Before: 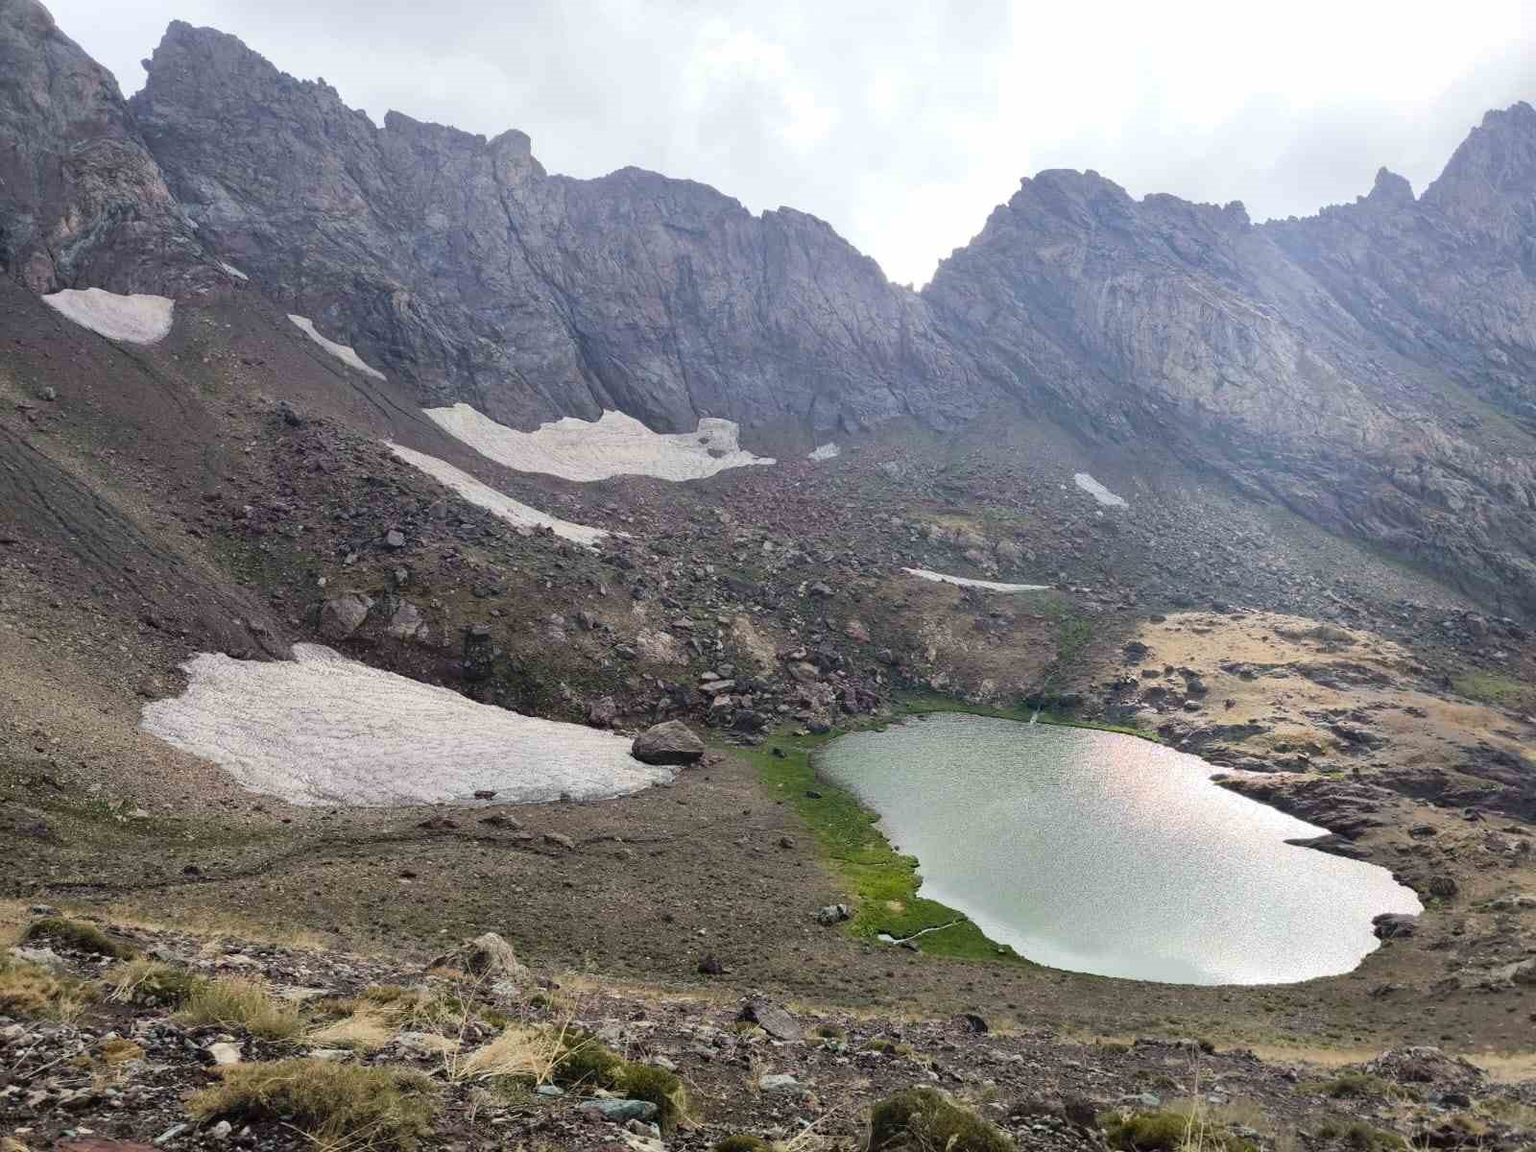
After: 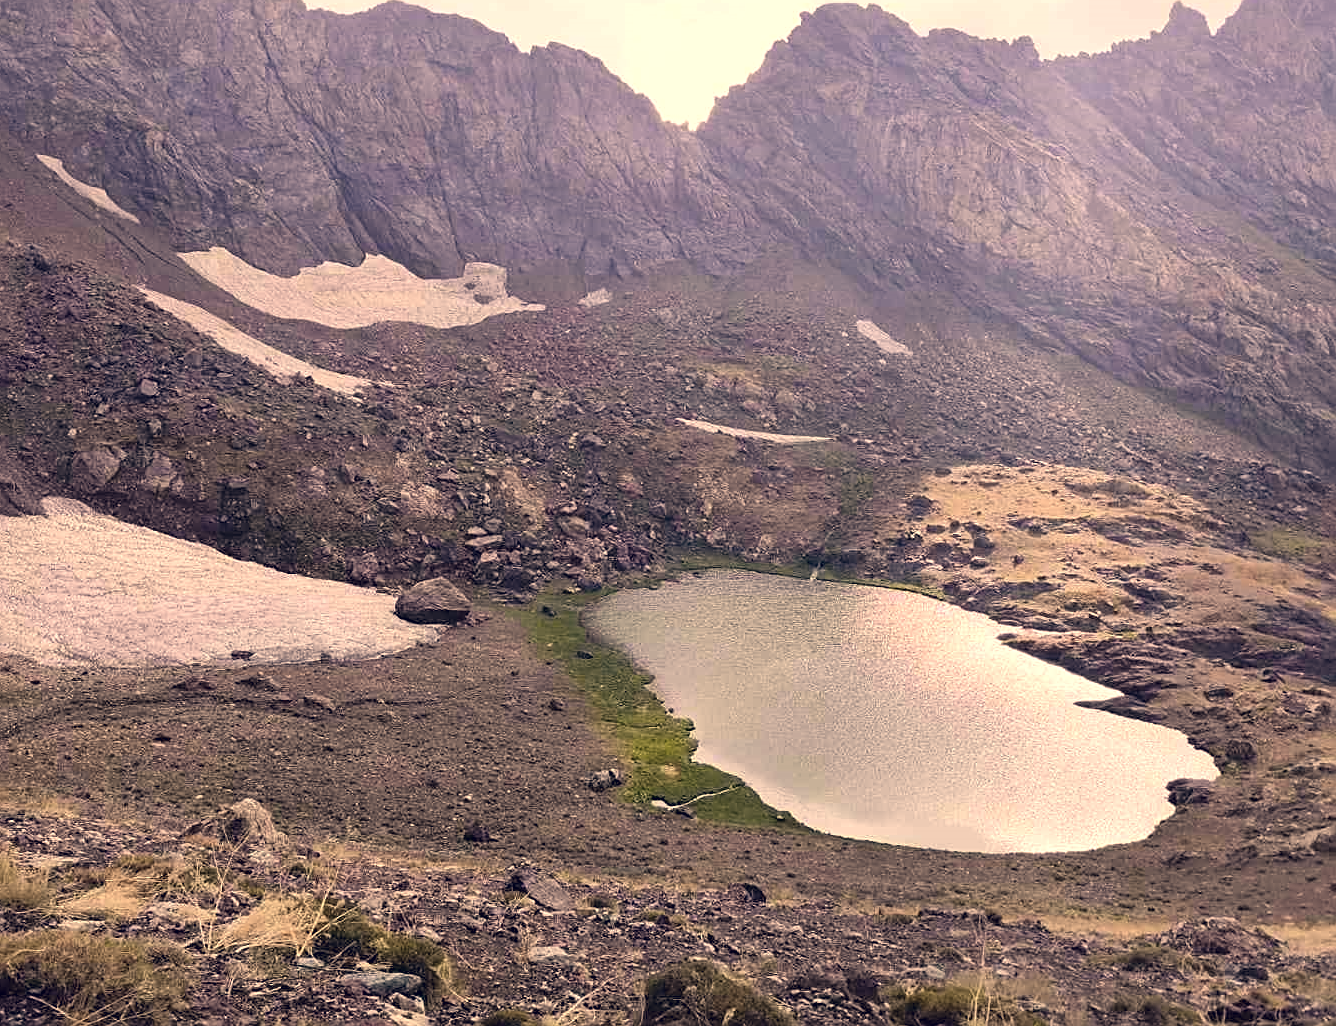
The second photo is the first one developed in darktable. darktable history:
crop: left 16.475%, top 14.492%
sharpen: on, module defaults
color correction: highlights a* 19.77, highlights b* 28.28, shadows a* 3.36, shadows b* -17.81, saturation 0.762
levels: levels [0, 0.476, 0.951]
